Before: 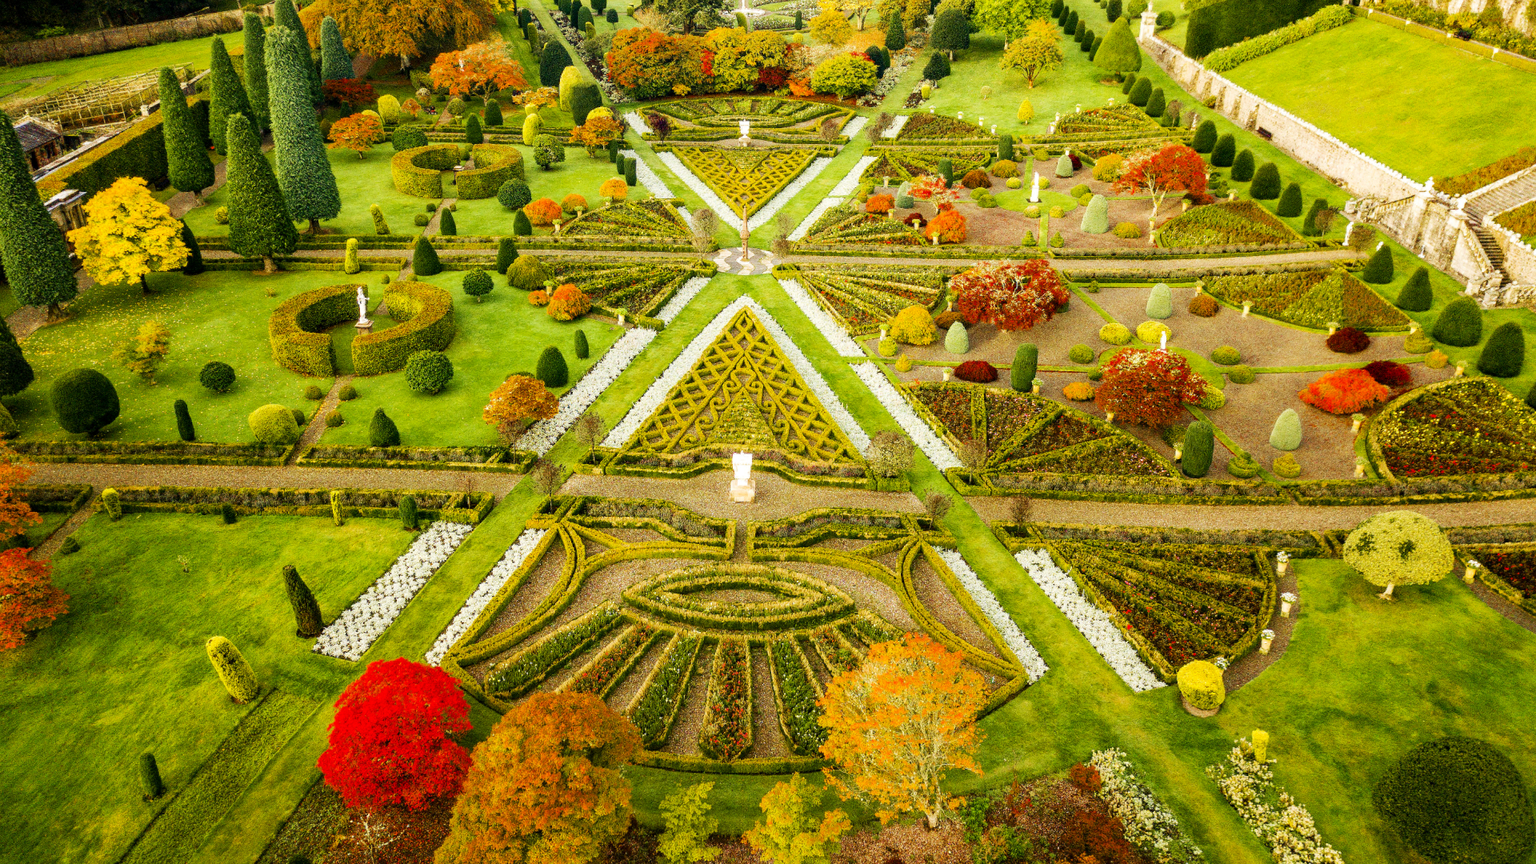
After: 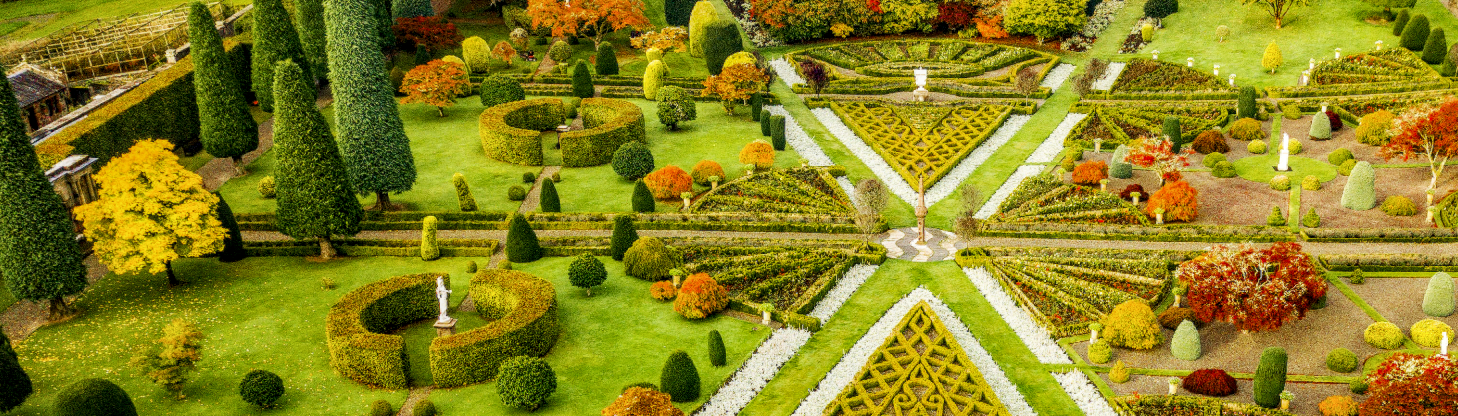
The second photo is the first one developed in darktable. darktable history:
crop: left 0.564%, top 7.641%, right 23.467%, bottom 53.79%
exposure: exposure -0.154 EV, compensate highlight preservation false
local contrast: on, module defaults
